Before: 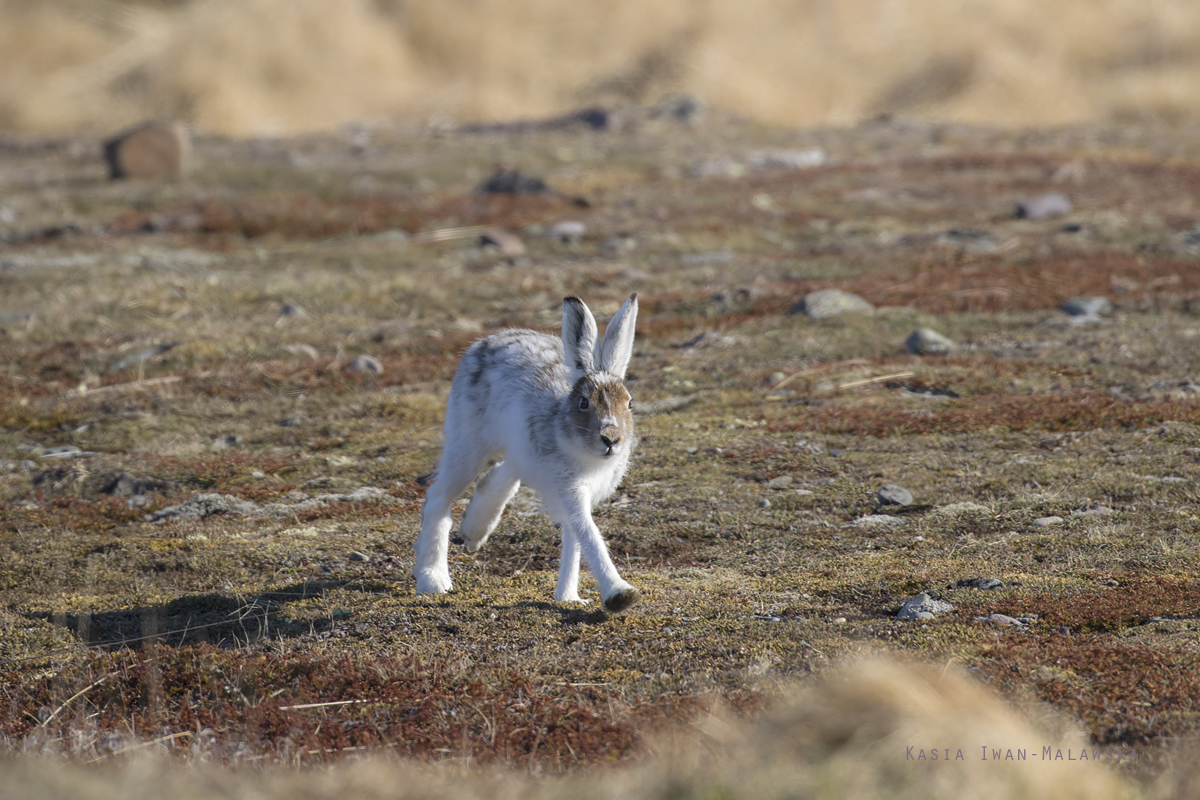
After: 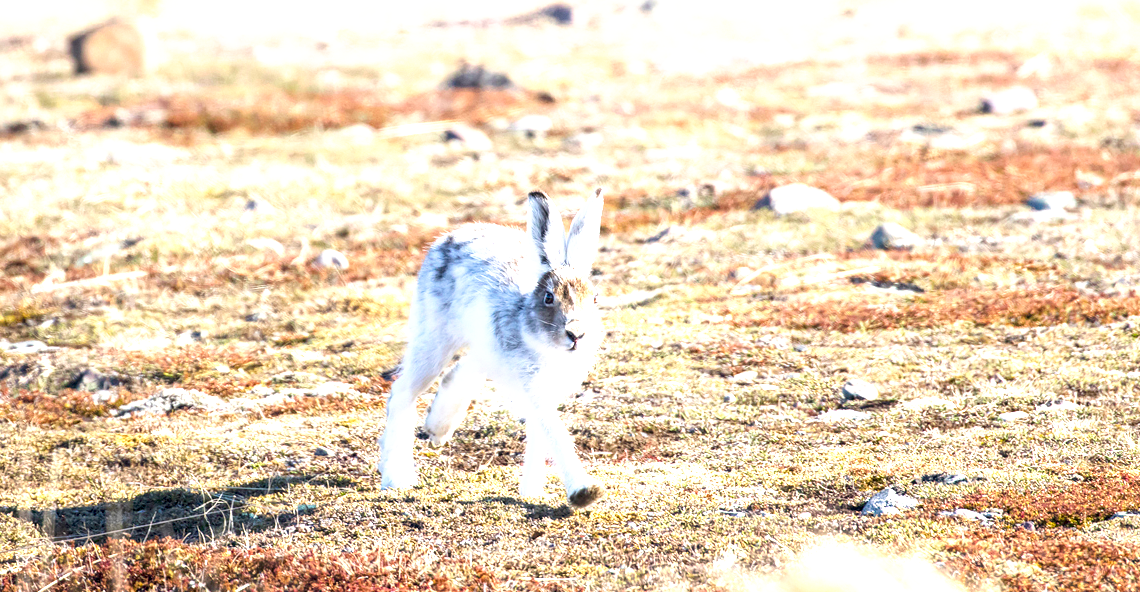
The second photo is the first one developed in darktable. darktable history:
tone curve: curves: ch0 [(0, 0) (0.003, 0.001) (0.011, 0.005) (0.025, 0.01) (0.044, 0.019) (0.069, 0.029) (0.1, 0.042) (0.136, 0.078) (0.177, 0.129) (0.224, 0.182) (0.277, 0.246) (0.335, 0.318) (0.399, 0.396) (0.468, 0.481) (0.543, 0.573) (0.623, 0.672) (0.709, 0.777) (0.801, 0.881) (0.898, 0.975) (1, 1)], preserve colors none
crop and rotate: left 2.991%, top 13.302%, right 1.981%, bottom 12.636%
exposure: black level correction 0.001, exposure 2 EV, compensate highlight preservation false
local contrast: on, module defaults
